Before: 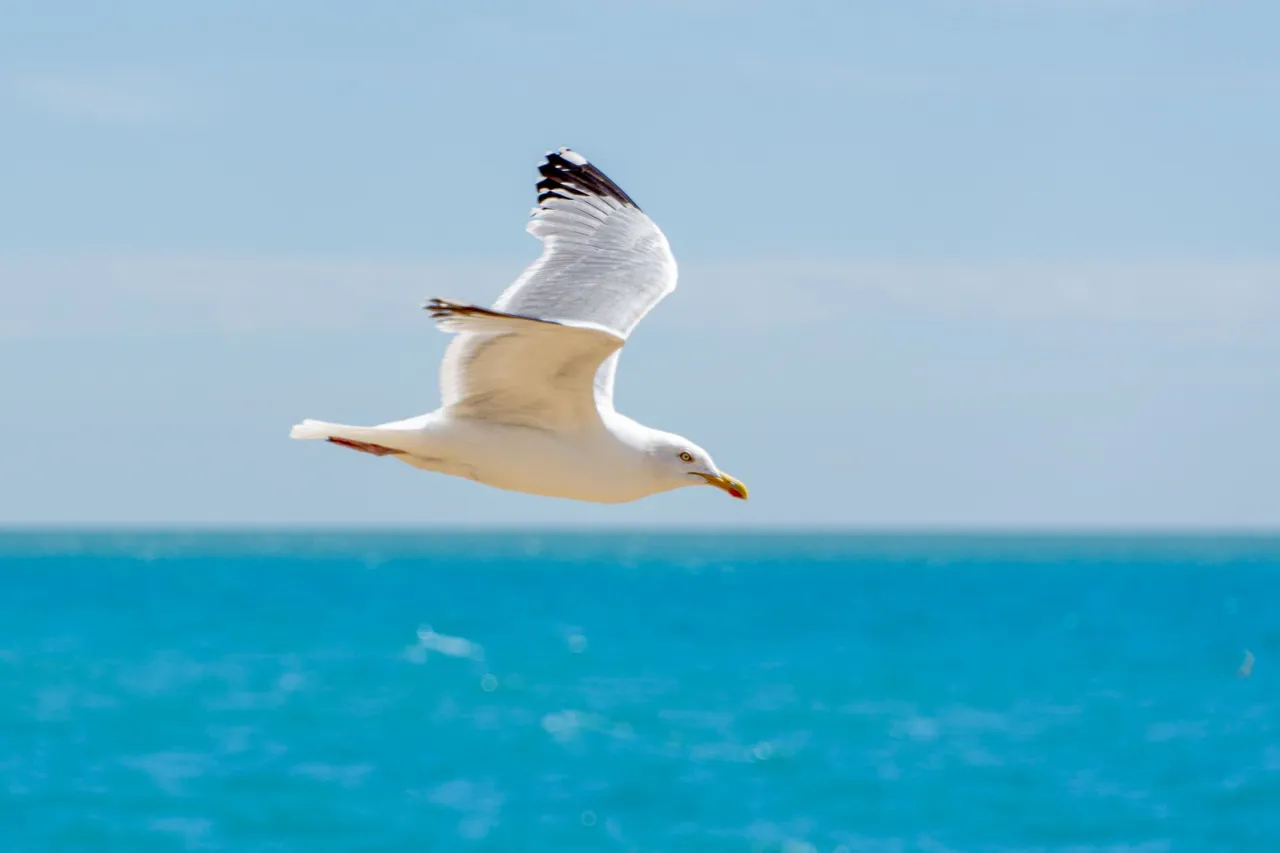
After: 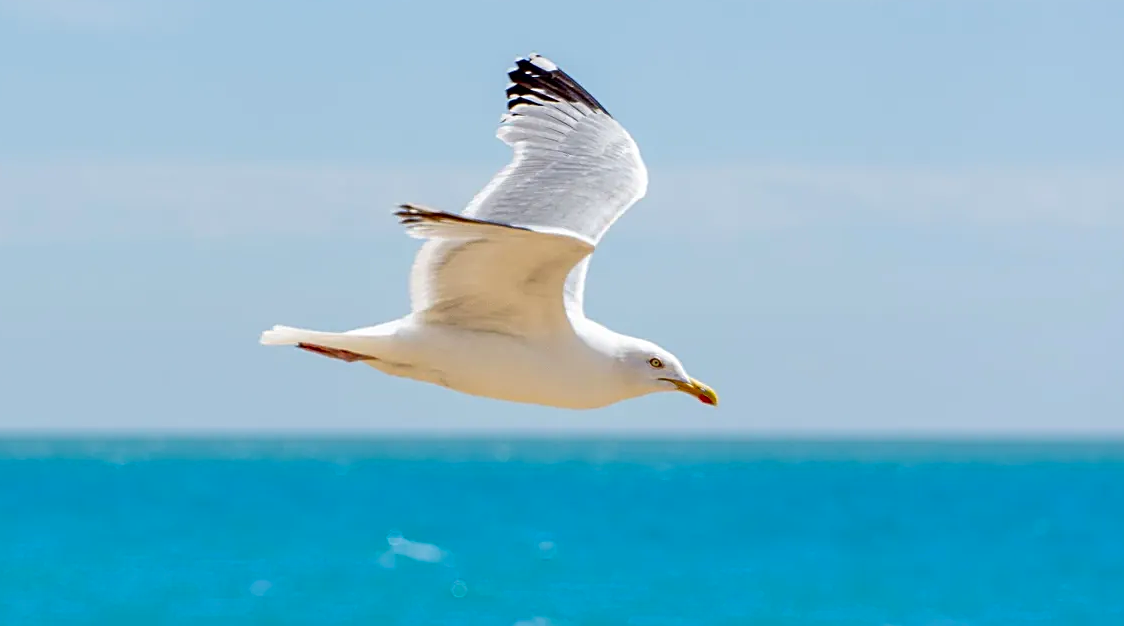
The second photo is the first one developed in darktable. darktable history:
contrast brightness saturation: contrast 0.041, saturation 0.074
sharpen: on, module defaults
crop and rotate: left 2.398%, top 11.126%, right 9.745%, bottom 15.414%
